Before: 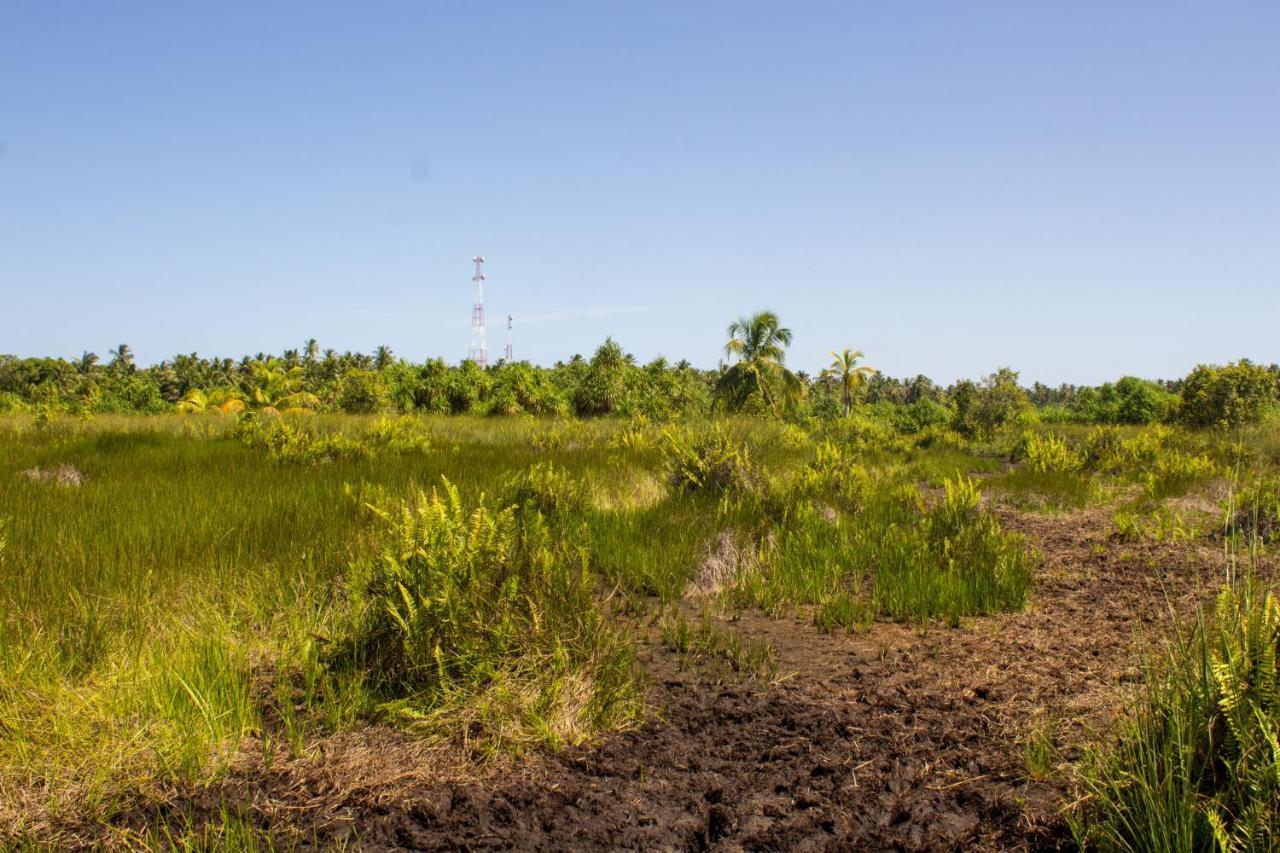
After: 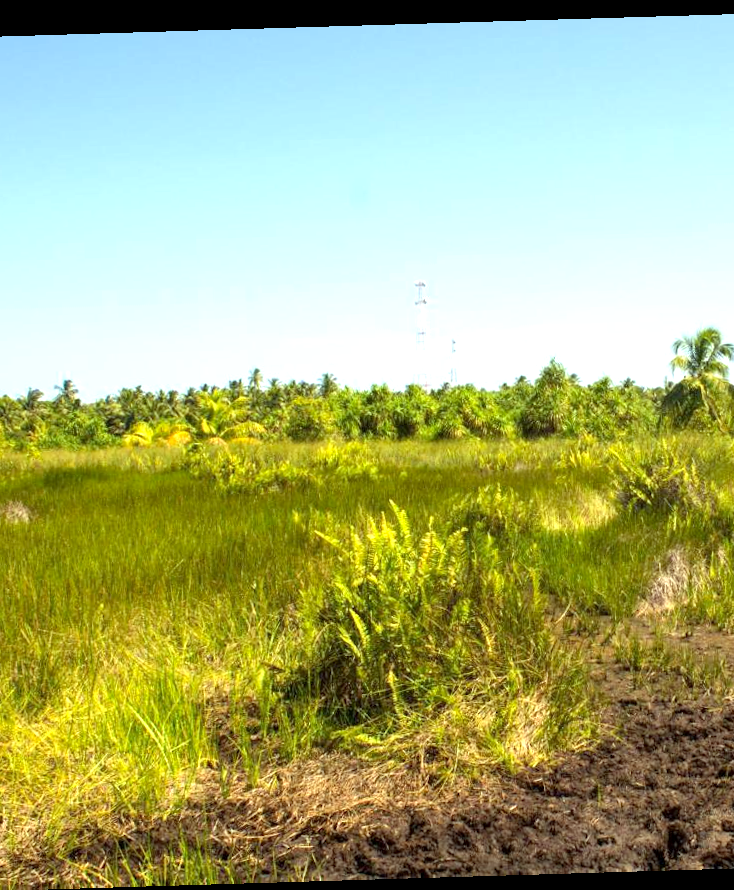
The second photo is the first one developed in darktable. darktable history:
crop: left 5.114%, right 38.589%
color correction: highlights a* -8, highlights b* 3.1
rotate and perspective: rotation -1.75°, automatic cropping off
exposure: black level correction 0.001, exposure 0.955 EV, compensate exposure bias true, compensate highlight preservation false
